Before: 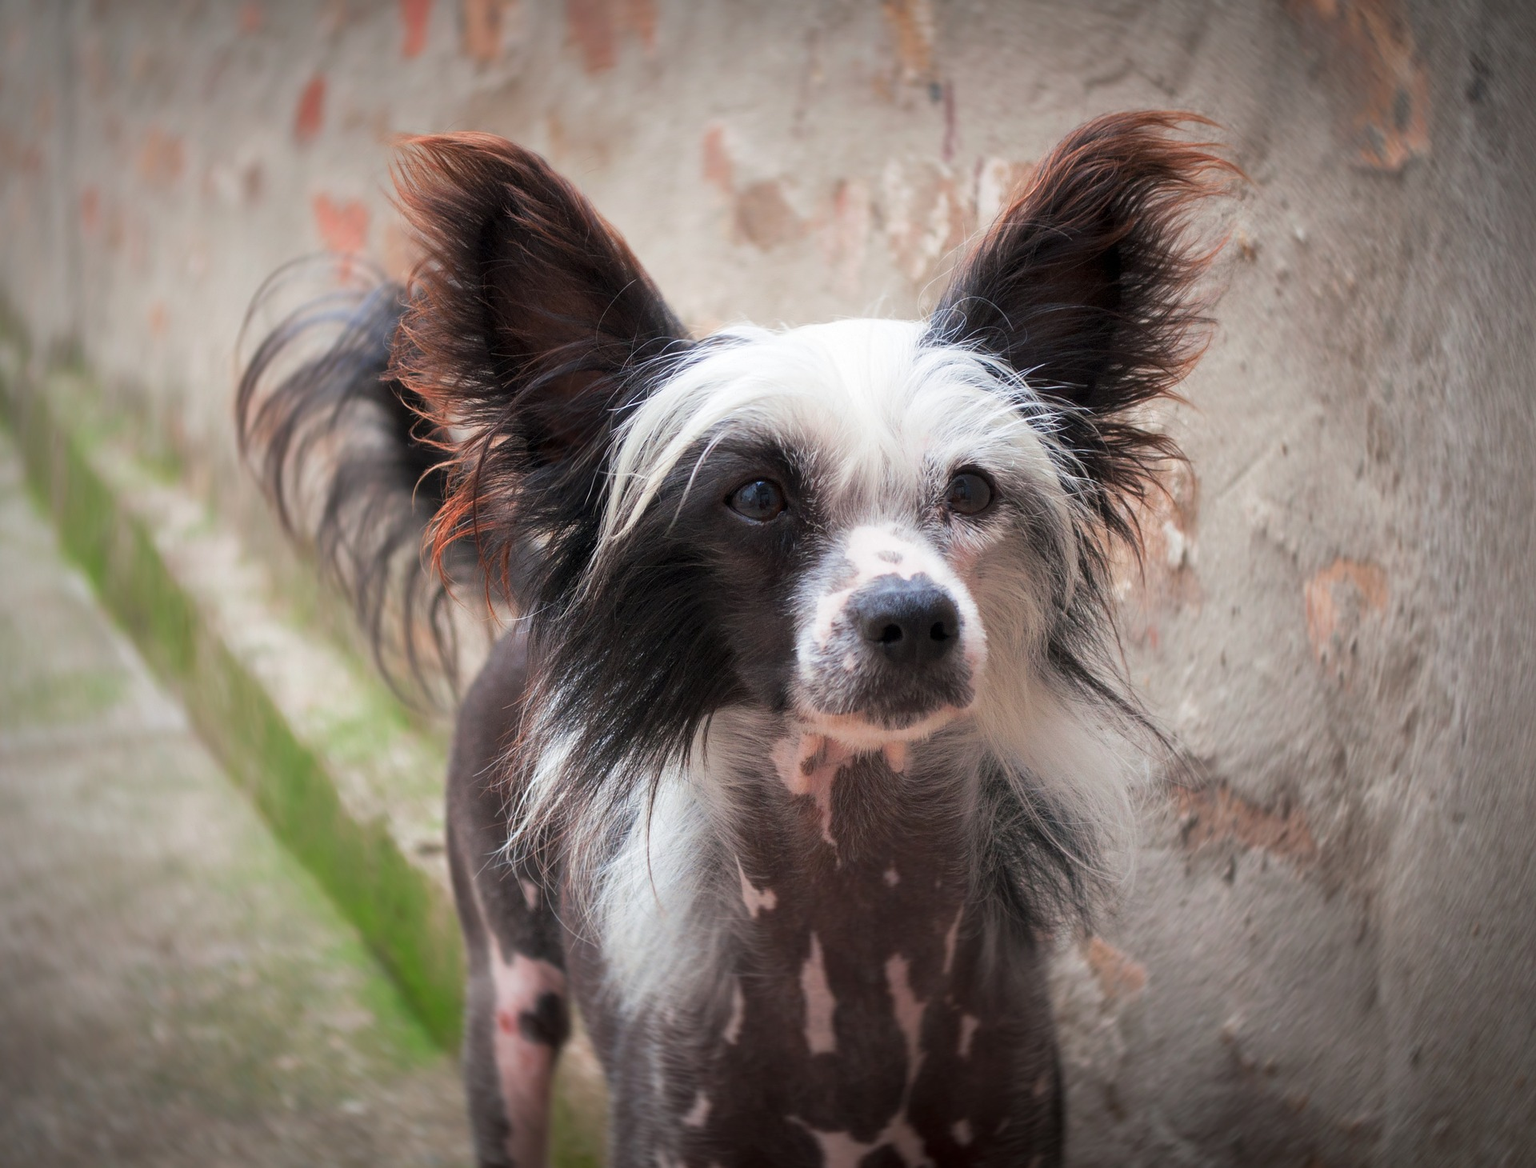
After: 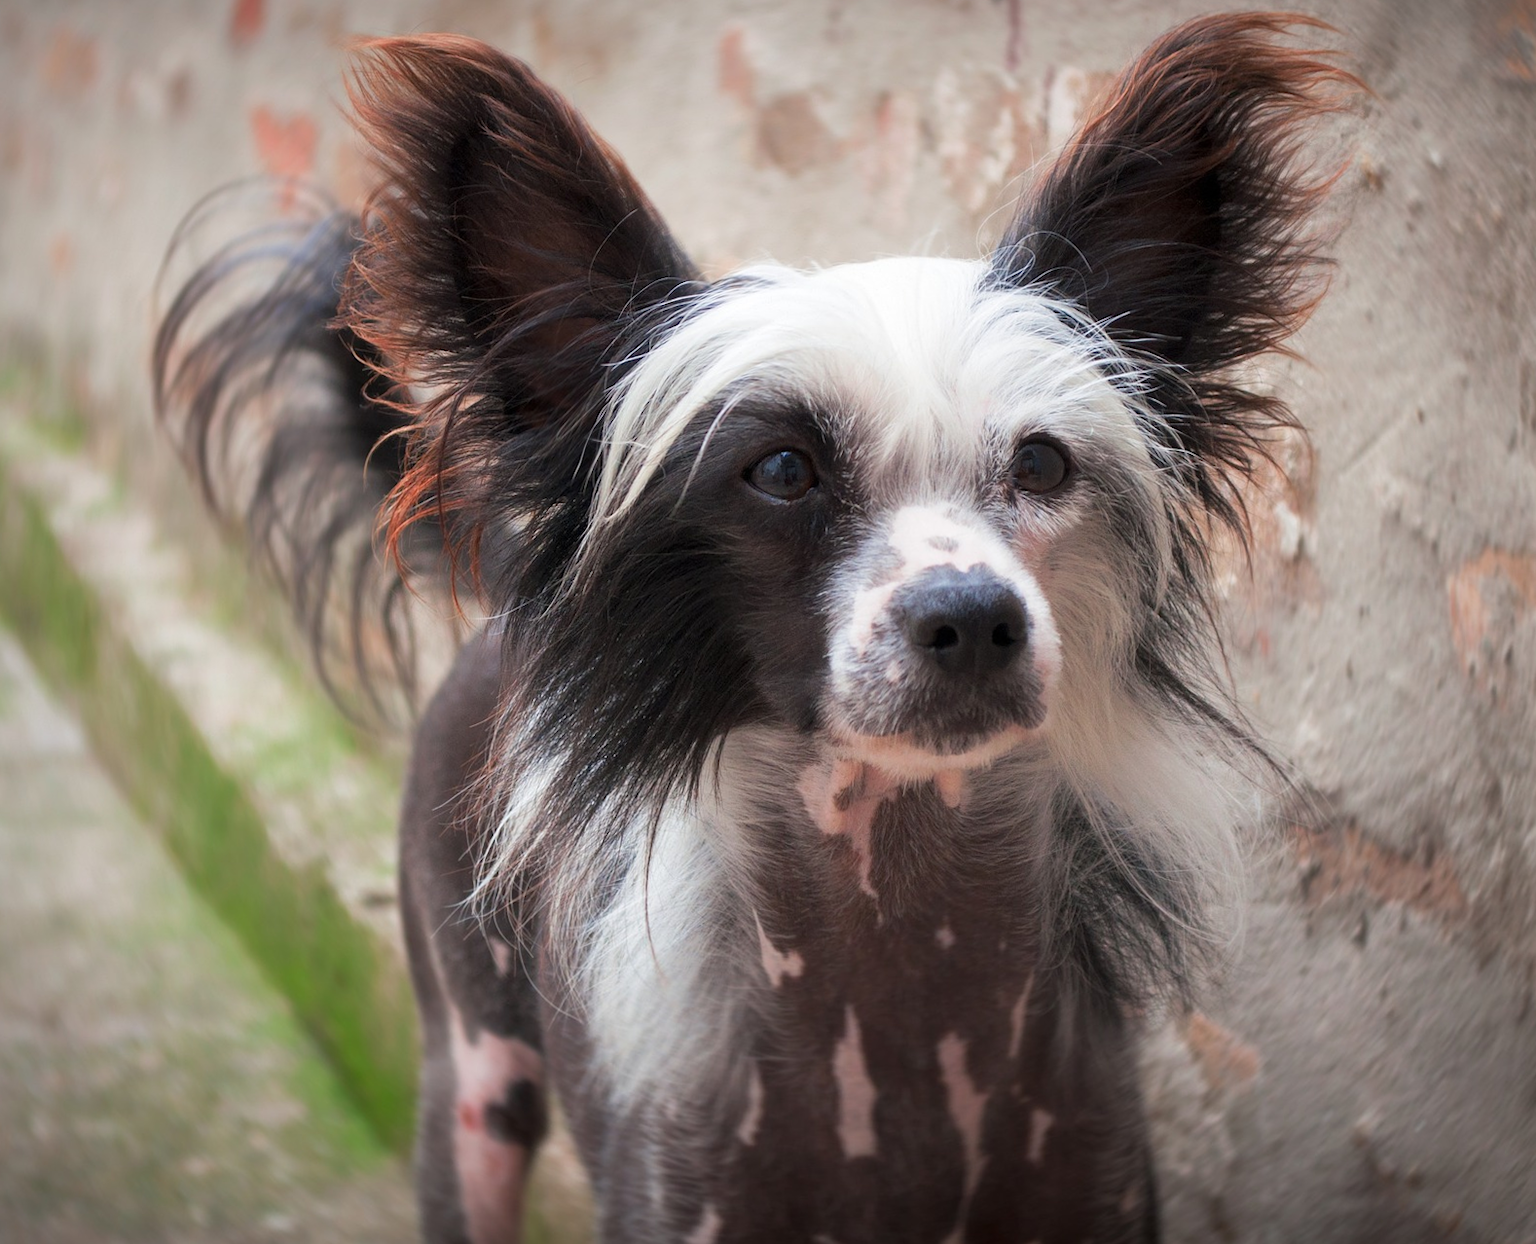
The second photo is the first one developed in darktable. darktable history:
crop: left 6.446%, top 8.188%, right 9.538%, bottom 3.548%
rotate and perspective: rotation 0.226°, lens shift (vertical) -0.042, crop left 0.023, crop right 0.982, crop top 0.006, crop bottom 0.994
